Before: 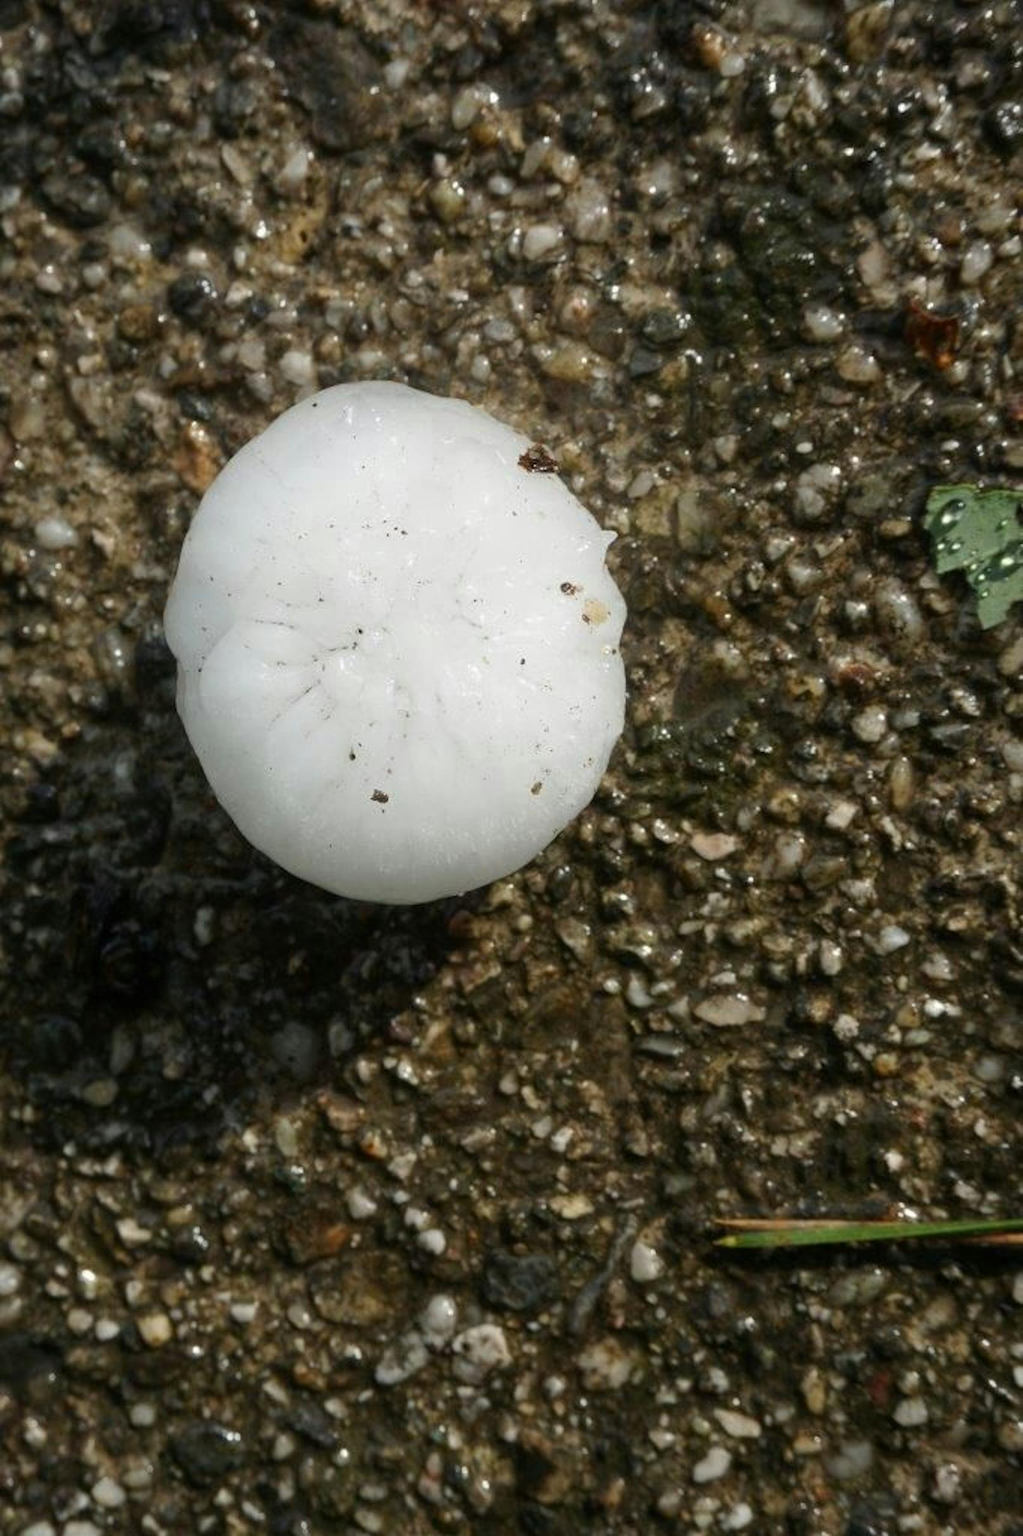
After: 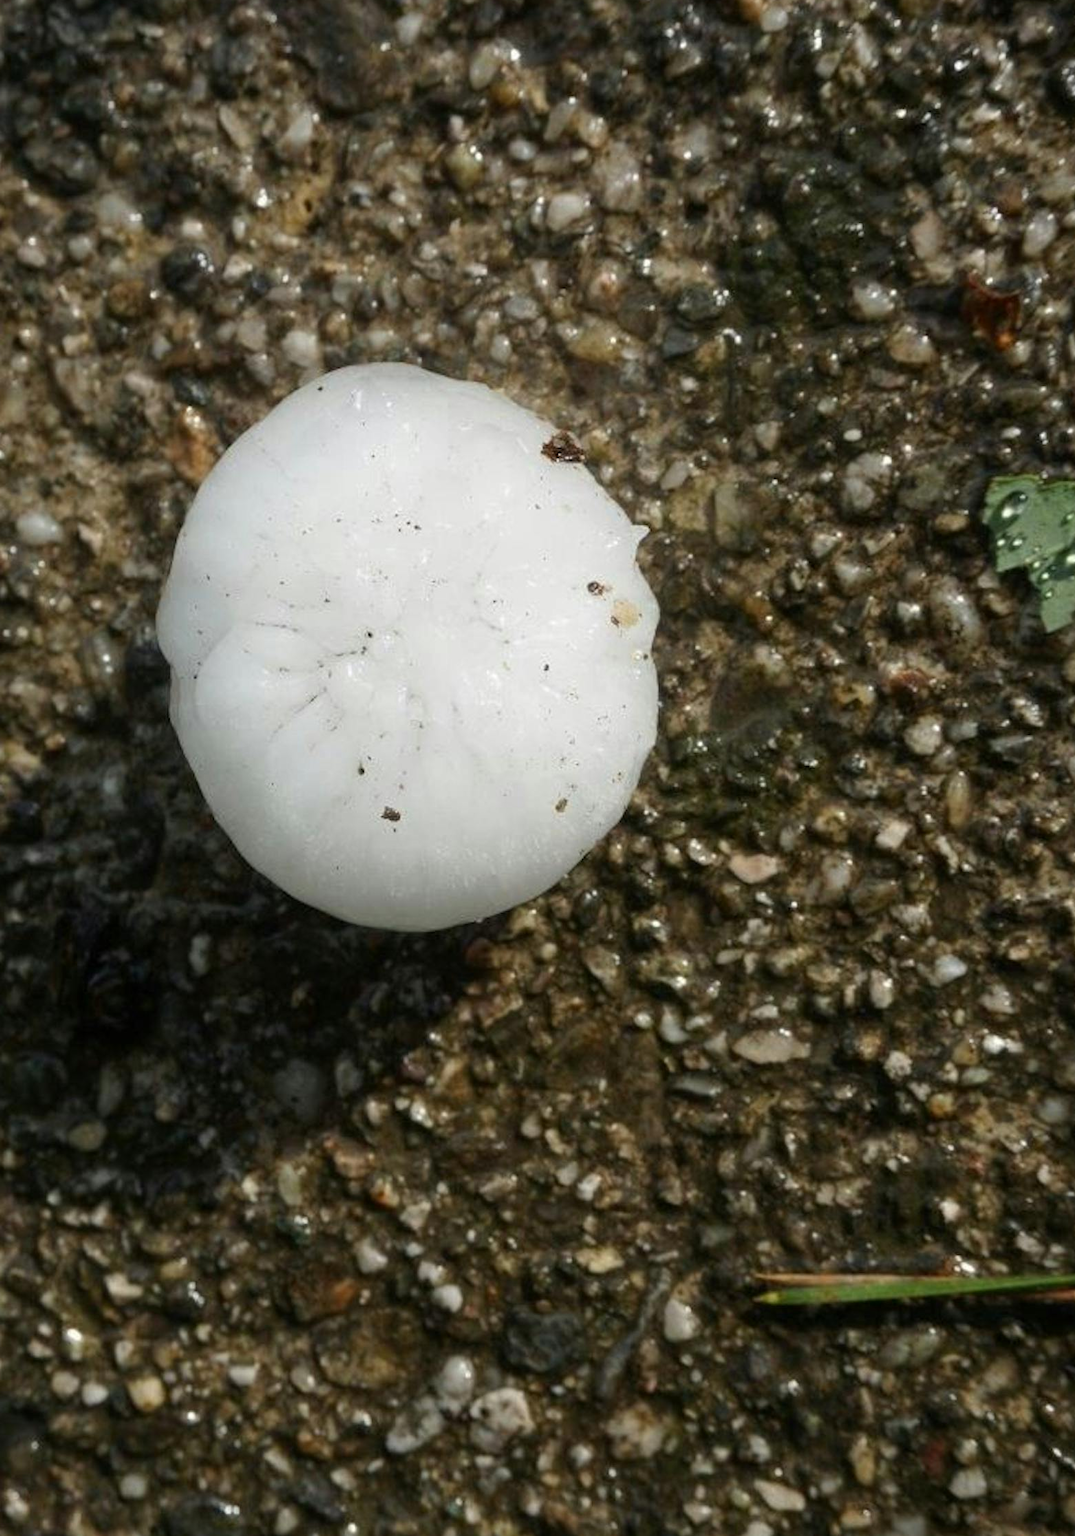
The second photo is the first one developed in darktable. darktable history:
crop: left 2.016%, top 3.113%, right 1.24%, bottom 4.862%
tone equalizer: on, module defaults
